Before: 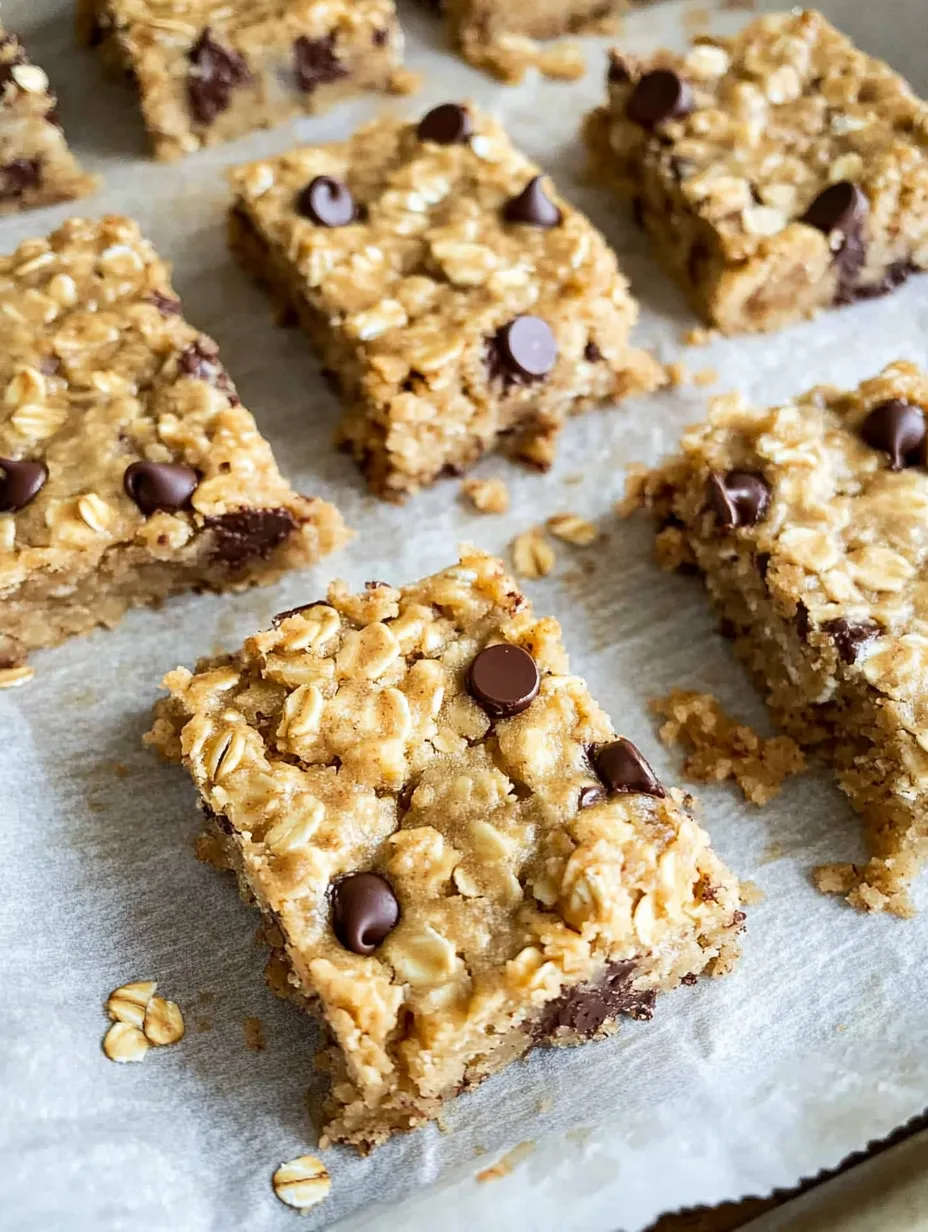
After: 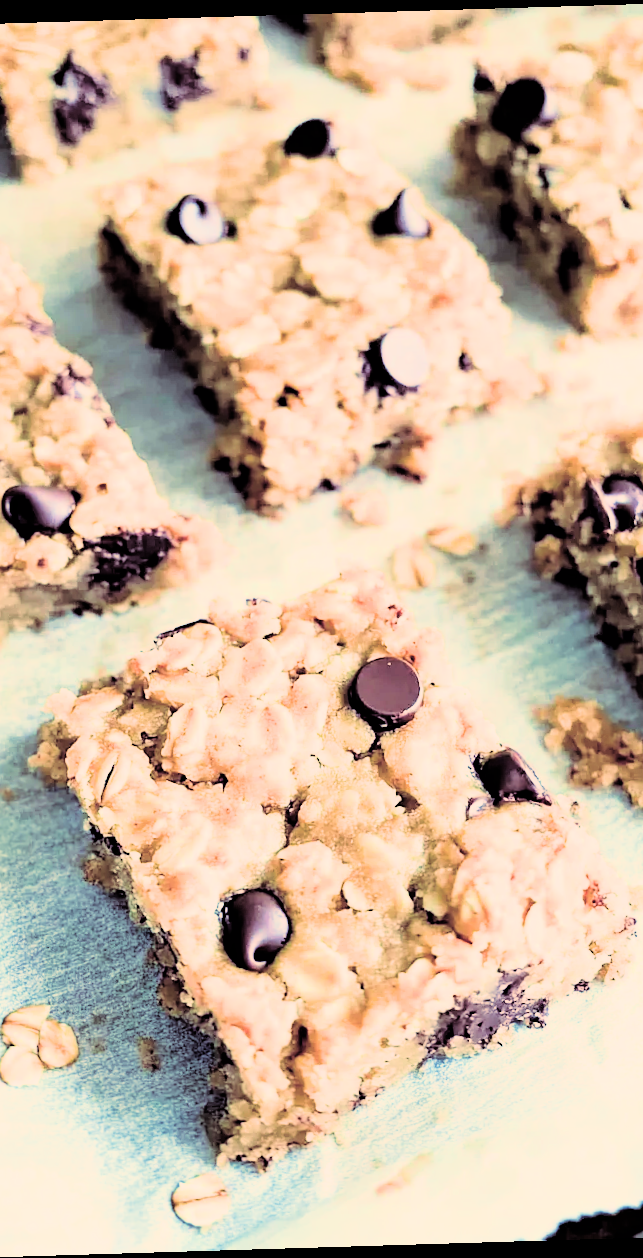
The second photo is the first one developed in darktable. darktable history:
rgb levels: levels [[0.029, 0.461, 0.922], [0, 0.5, 1], [0, 0.5, 1]]
rgb curve: curves: ch0 [(0, 0.186) (0.314, 0.284) (0.576, 0.466) (0.805, 0.691) (0.936, 0.886)]; ch1 [(0, 0.186) (0.314, 0.284) (0.581, 0.534) (0.771, 0.746) (0.936, 0.958)]; ch2 [(0, 0.216) (0.275, 0.39) (1, 1)], mode RGB, independent channels, compensate middle gray true, preserve colors none
filmic rgb: black relative exposure -3.21 EV, white relative exposure 7.02 EV, hardness 1.46, contrast 1.35
crop and rotate: left 14.292%, right 19.041%
exposure: black level correction 0, exposure 1.975 EV, compensate exposure bias true, compensate highlight preservation false
velvia: strength 15%
rotate and perspective: rotation -1.75°, automatic cropping off
